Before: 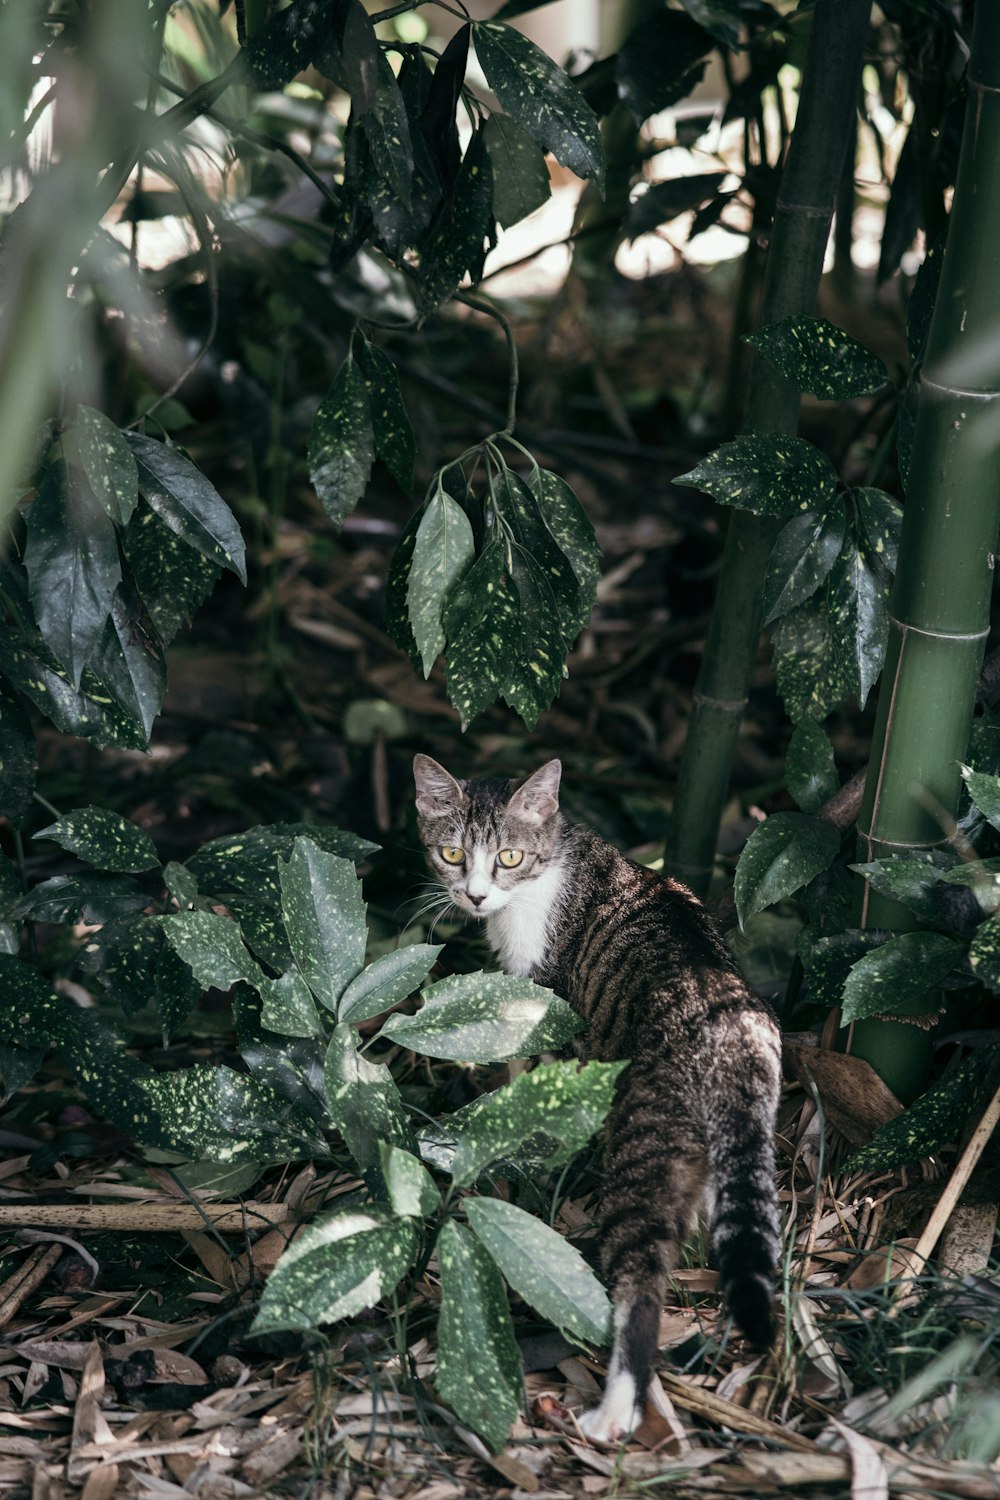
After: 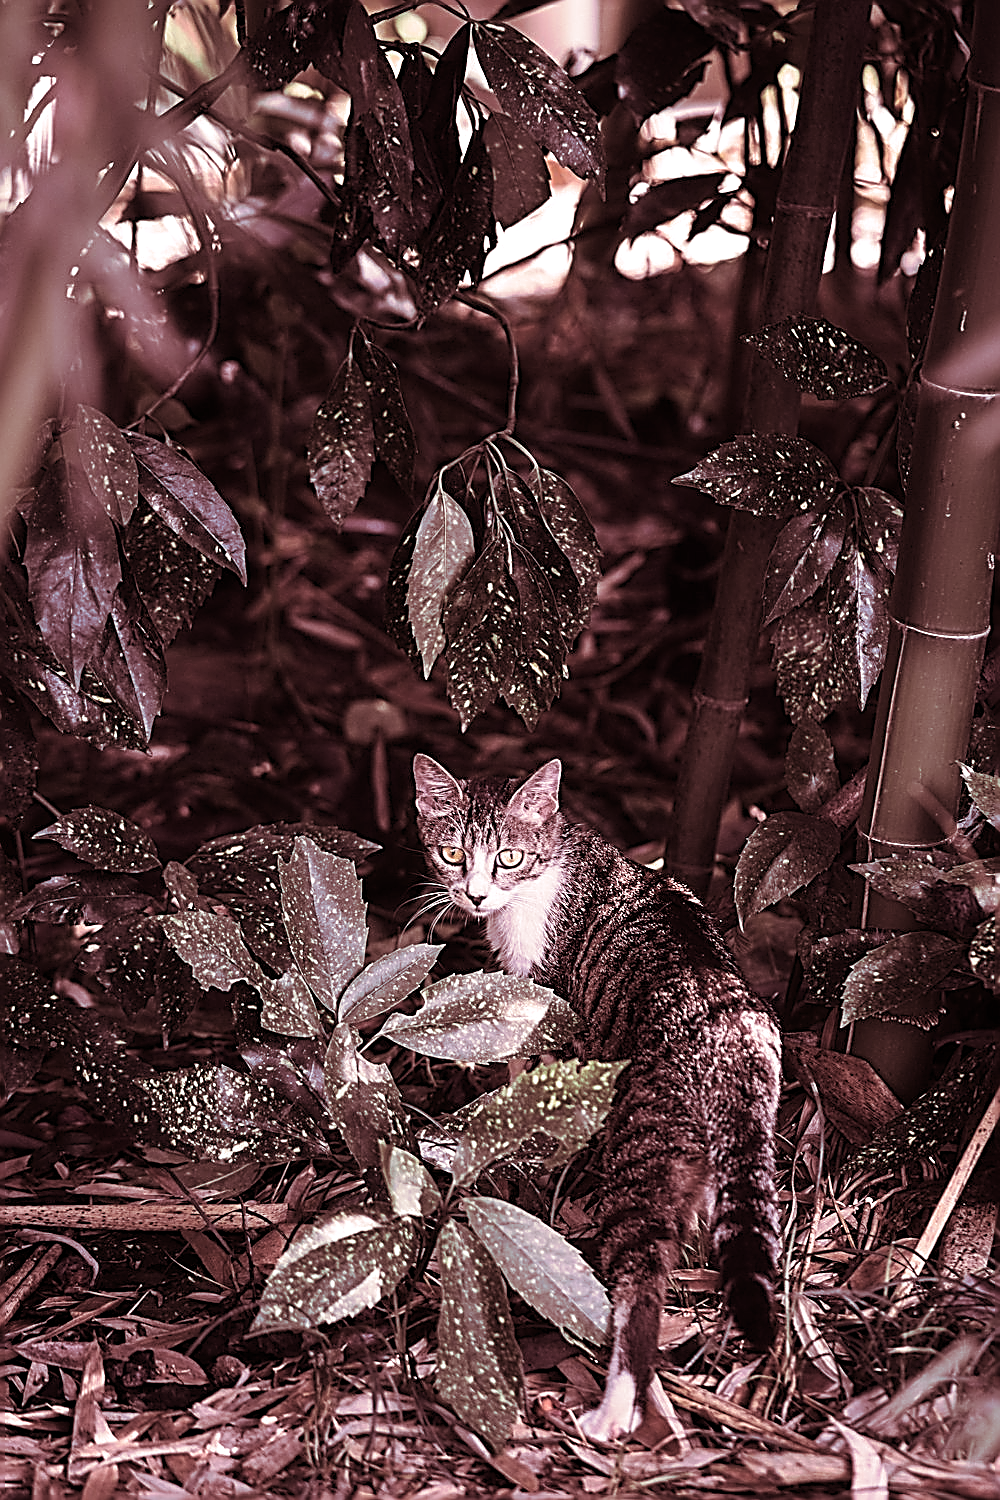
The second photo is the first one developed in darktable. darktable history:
white balance: red 1.188, blue 1.11
split-toning: compress 20%
sharpen: amount 1.861
